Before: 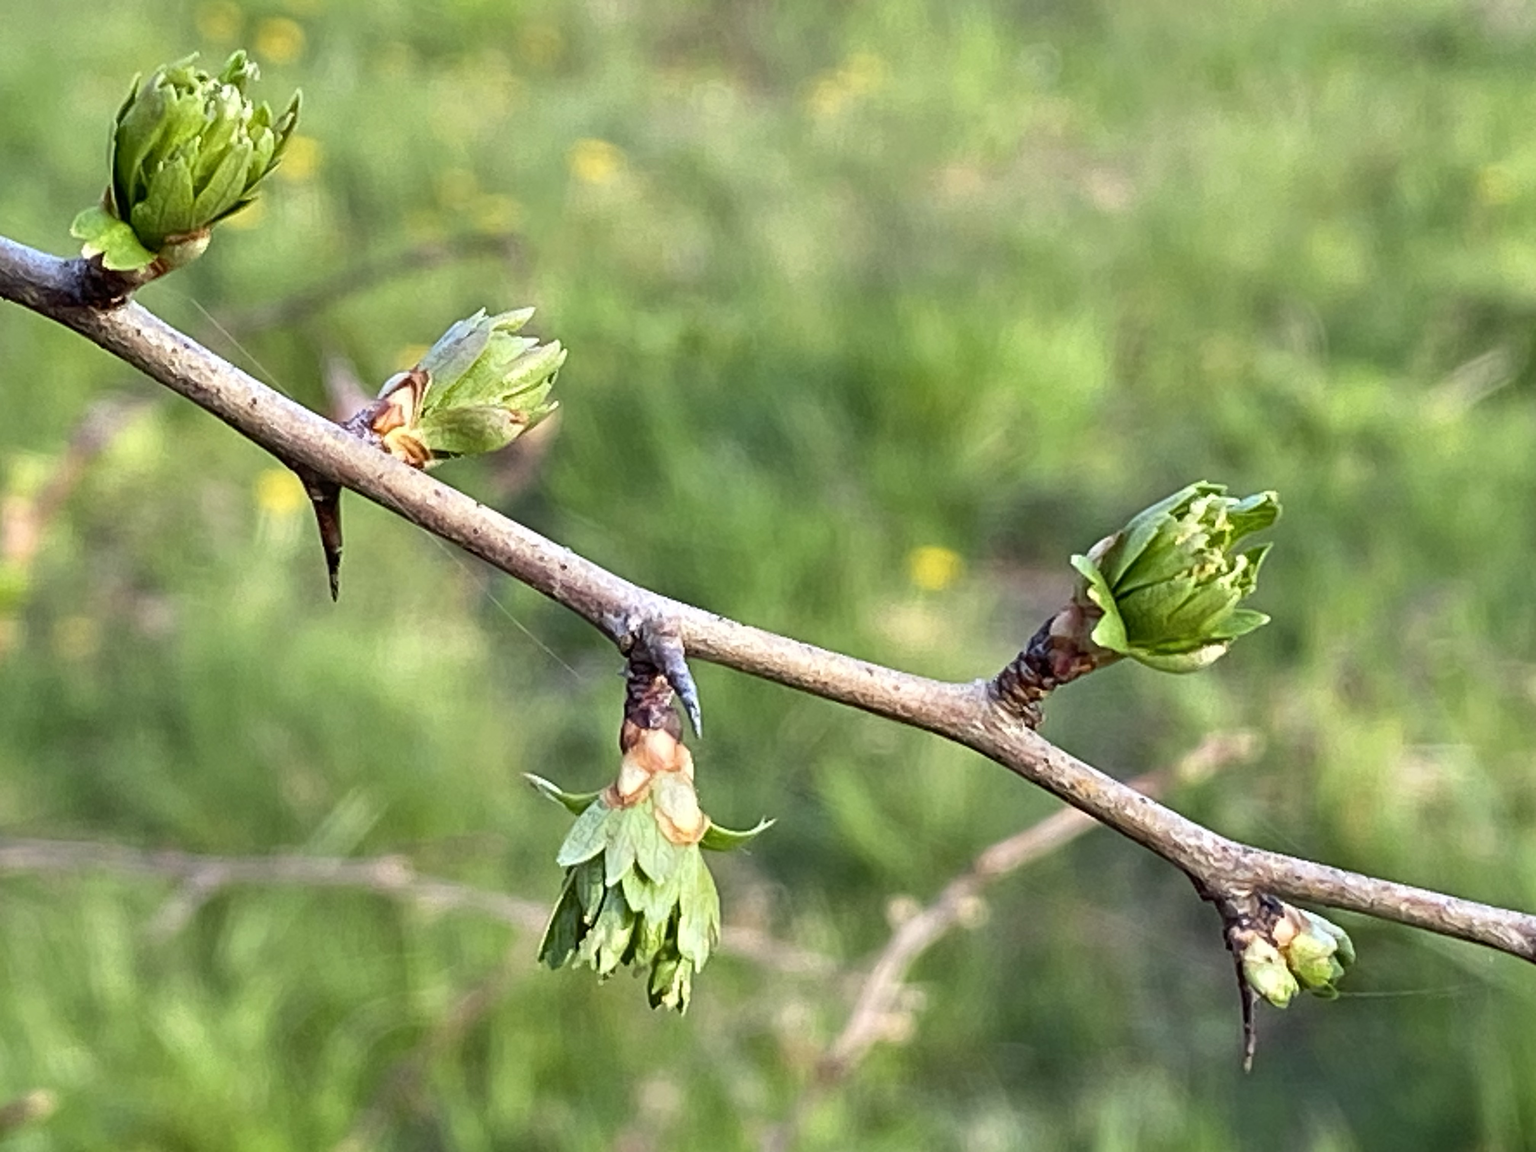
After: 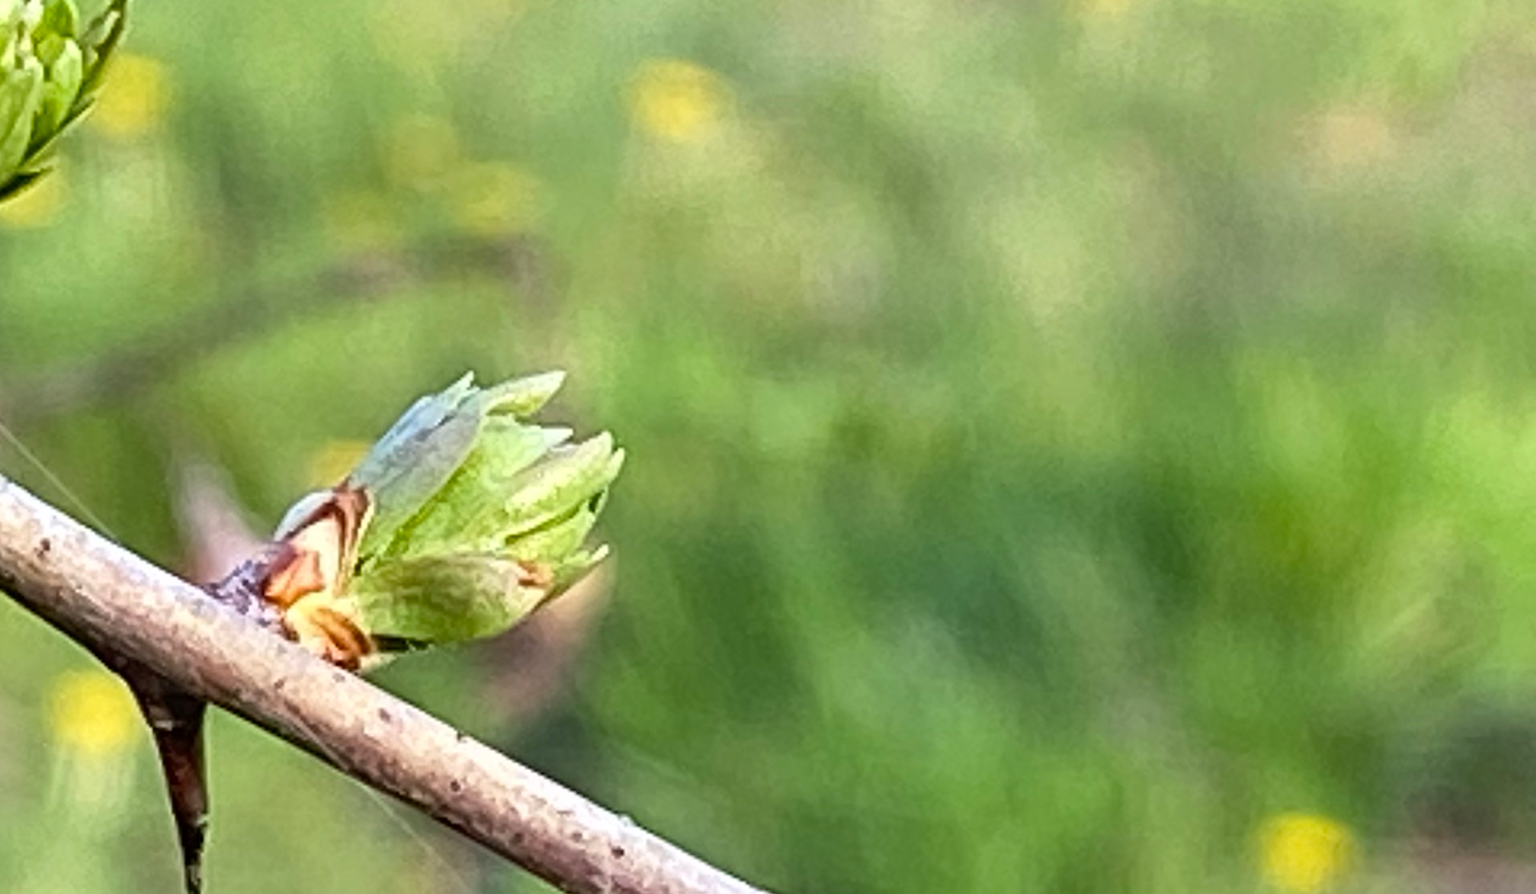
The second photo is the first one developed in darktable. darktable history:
crop: left 14.962%, top 9.282%, right 30.992%, bottom 48.746%
